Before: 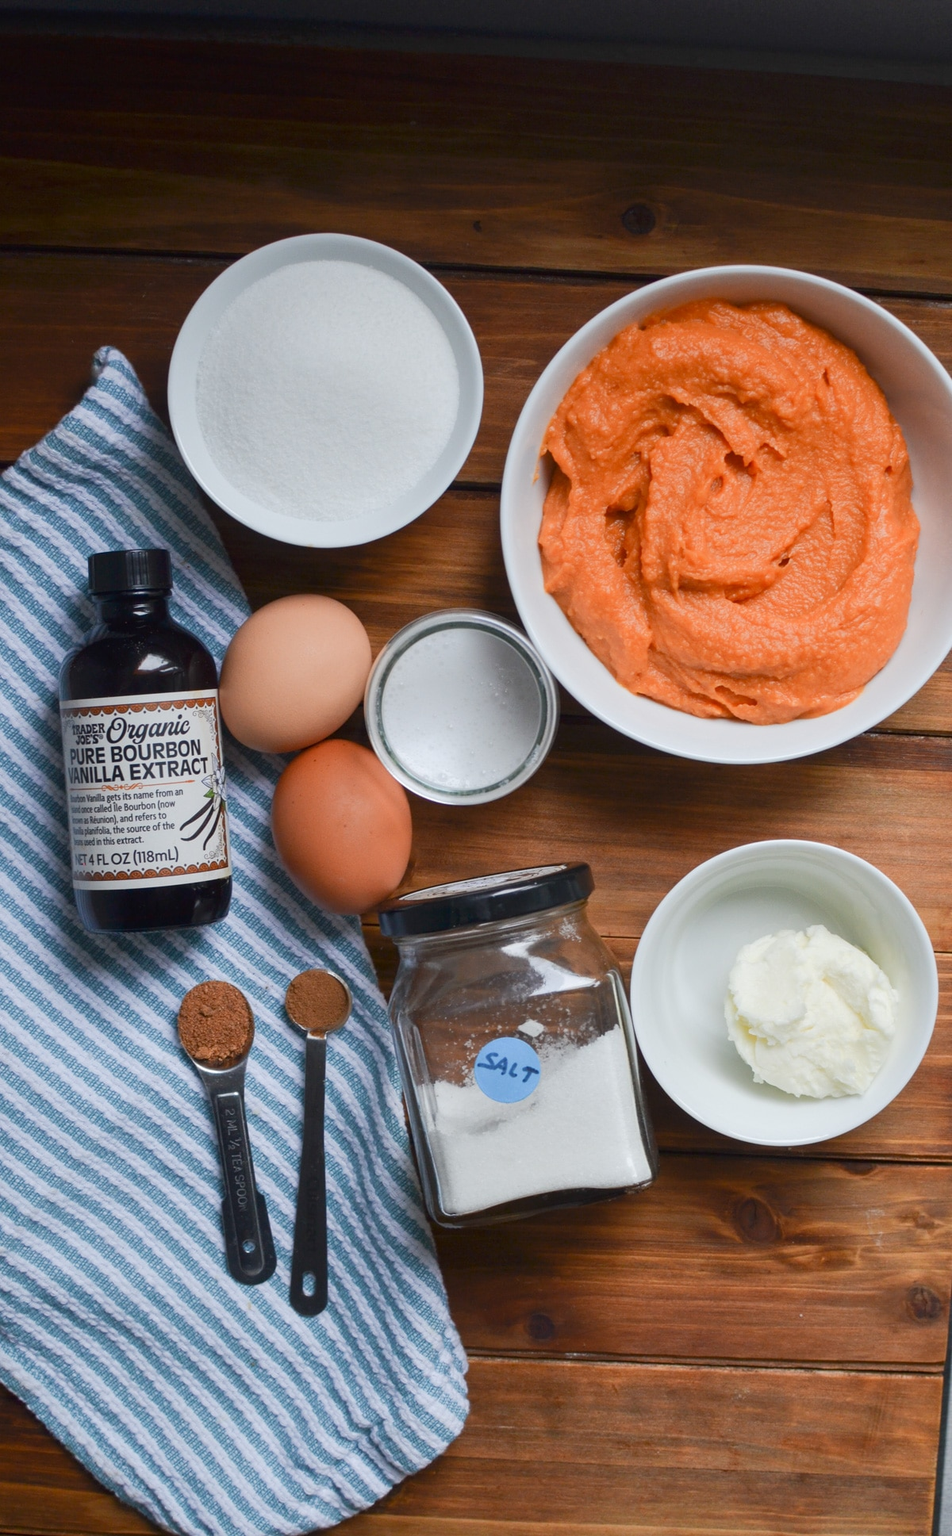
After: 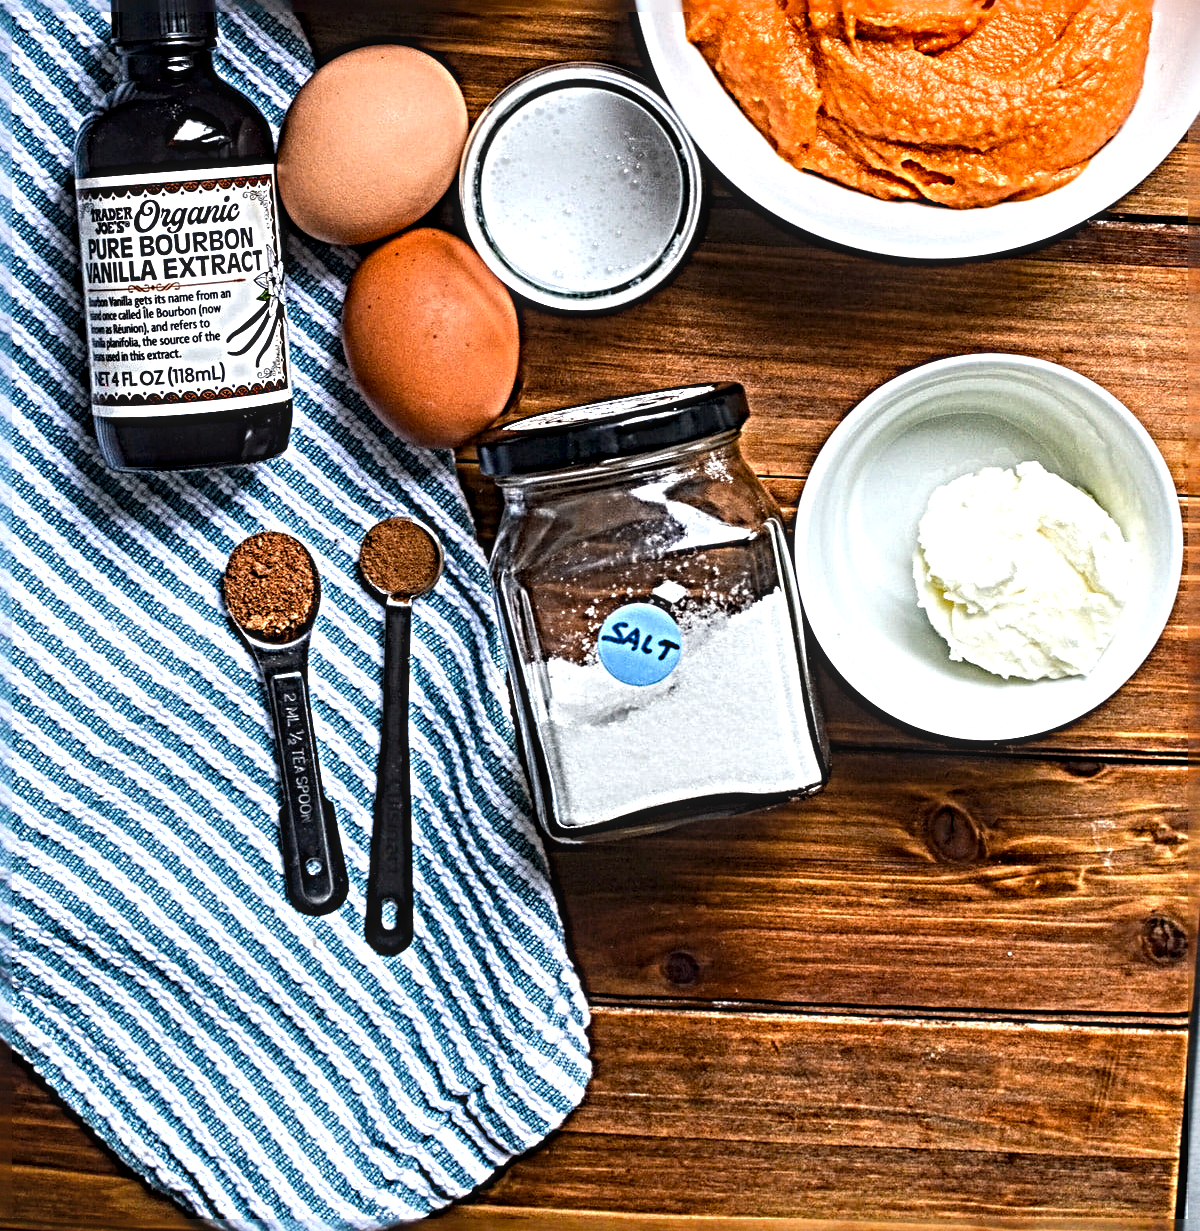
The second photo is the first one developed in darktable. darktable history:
sharpen: radius 6.3, amount 1.8, threshold 0
crop and rotate: top 36.435%
tone equalizer: -8 EV -0.75 EV, -7 EV -0.7 EV, -6 EV -0.6 EV, -5 EV -0.4 EV, -3 EV 0.4 EV, -2 EV 0.6 EV, -1 EV 0.7 EV, +0 EV 0.75 EV, edges refinement/feathering 500, mask exposure compensation -1.57 EV, preserve details no
color balance rgb: perceptual saturation grading › global saturation 20%, global vibrance 20%
local contrast: detail 142%
